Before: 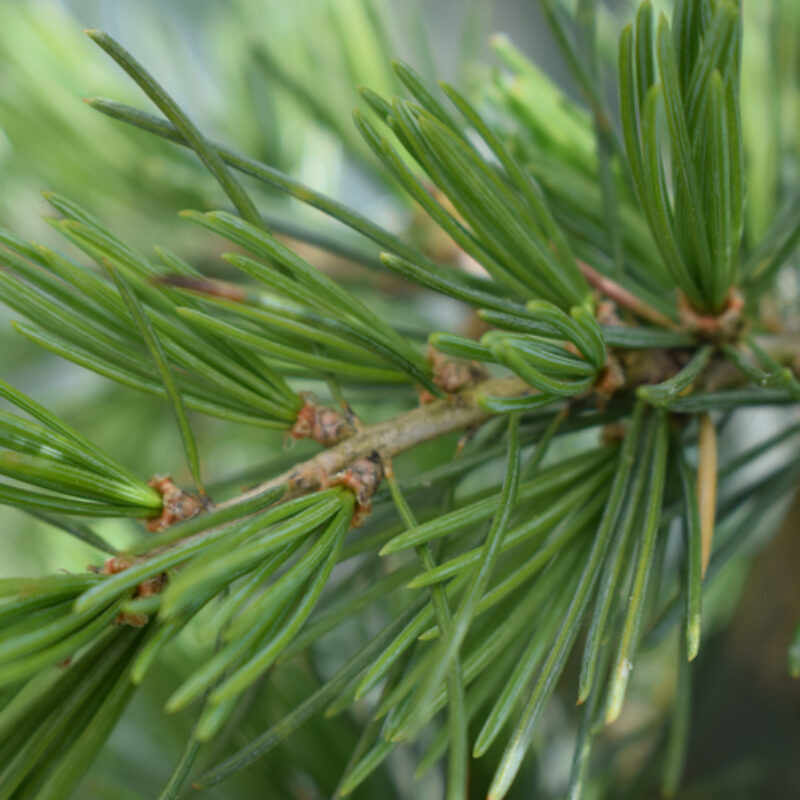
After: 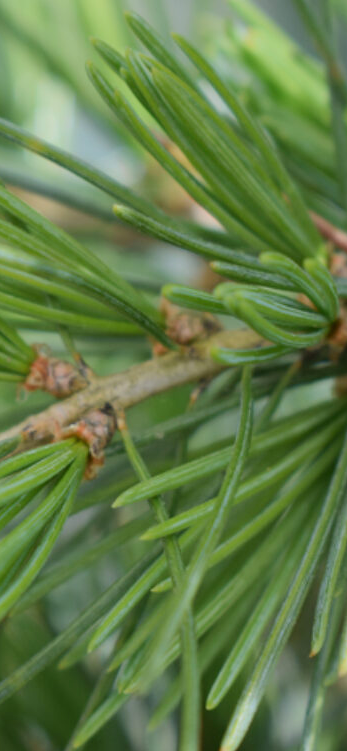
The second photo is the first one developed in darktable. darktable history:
crop: left 33.452%, top 6.025%, right 23.155%
base curve: curves: ch0 [(0, 0) (0.235, 0.266) (0.503, 0.496) (0.786, 0.72) (1, 1)]
